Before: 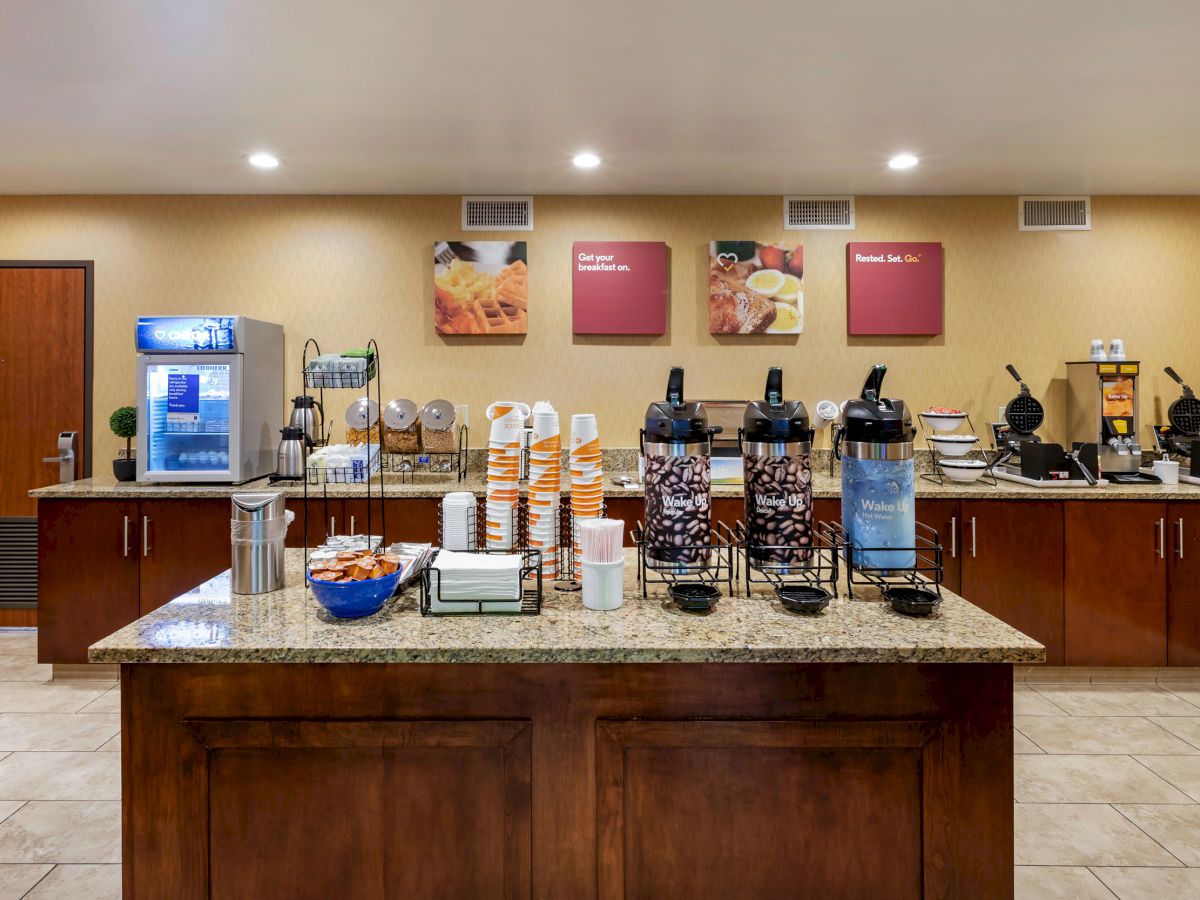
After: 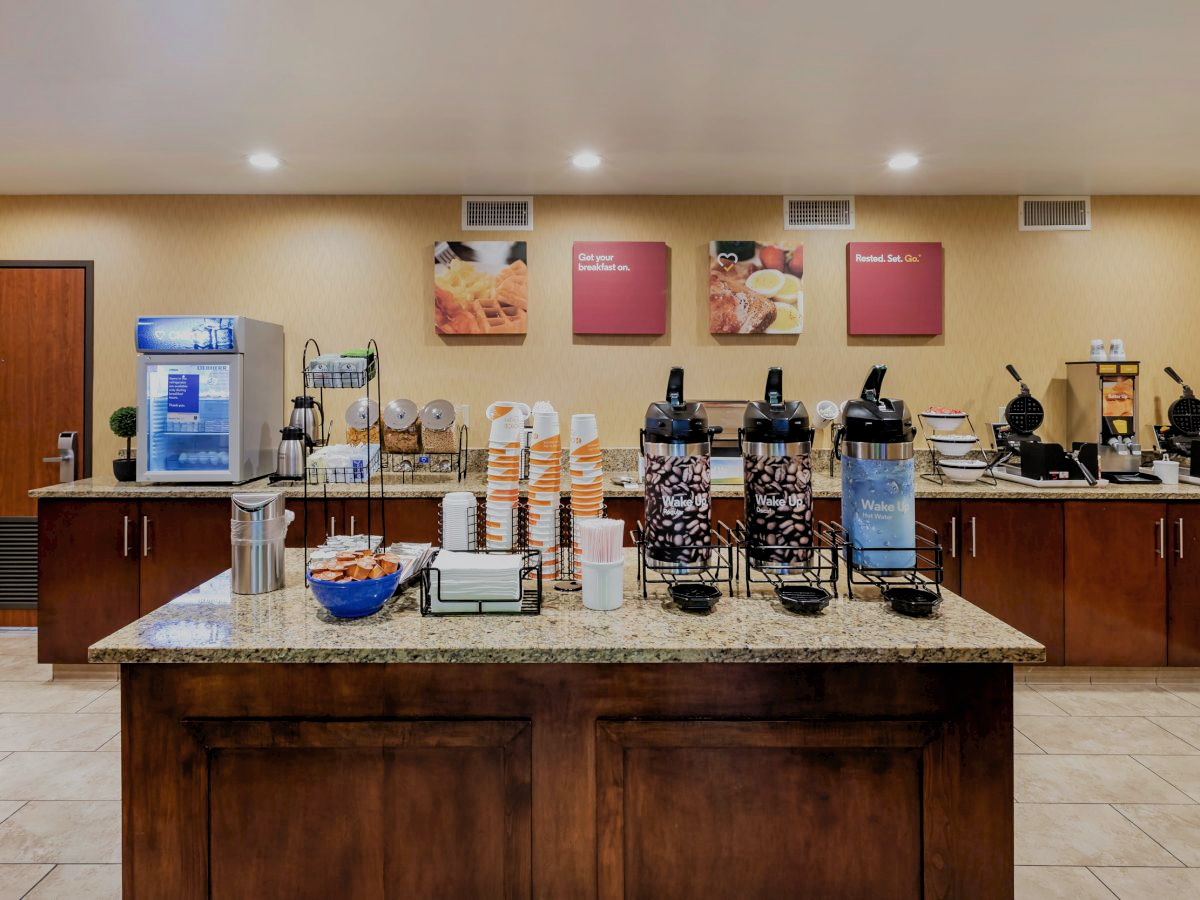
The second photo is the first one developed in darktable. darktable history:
filmic rgb: black relative exposure -7.65 EV, white relative exposure 4.56 EV, threshold 3.05 EV, hardness 3.61, add noise in highlights 0, color science v3 (2019), use custom middle-gray values true, iterations of high-quality reconstruction 0, contrast in highlights soft, enable highlight reconstruction true
